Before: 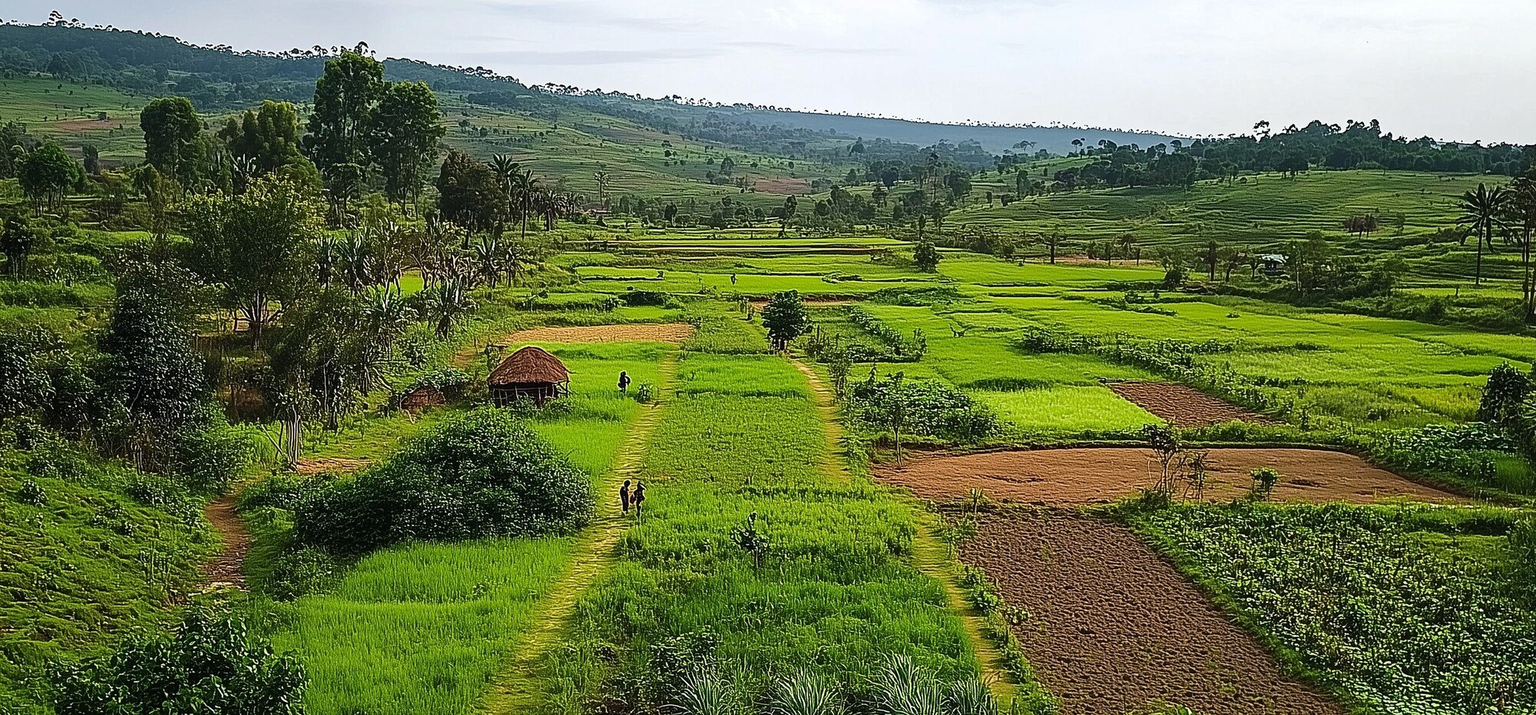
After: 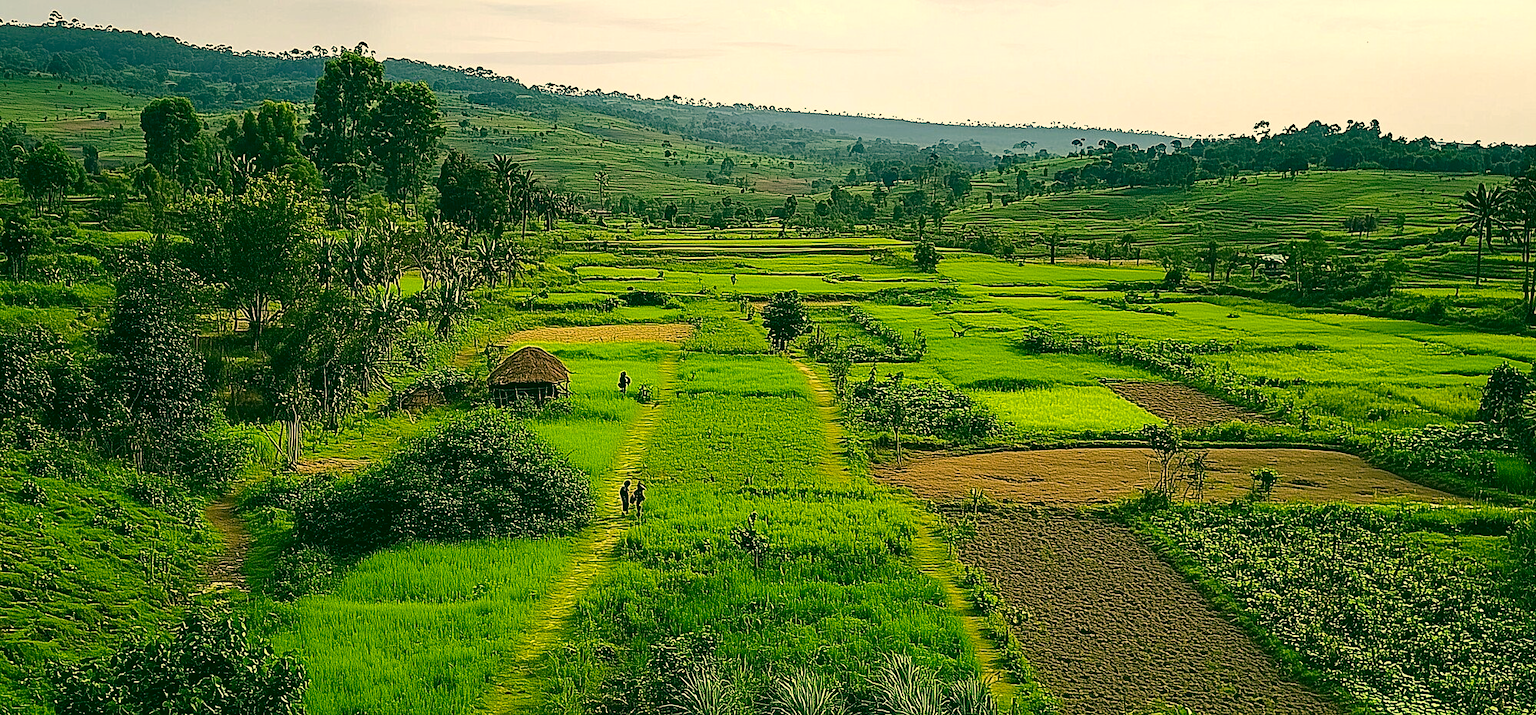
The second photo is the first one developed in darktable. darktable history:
shadows and highlights: shadows -10, white point adjustment 1.5, highlights 10
color correction: highlights a* 5.62, highlights b* 33.57, shadows a* -25.86, shadows b* 4.02
color calibration: illuminant as shot in camera, x 0.358, y 0.373, temperature 4628.91 K
